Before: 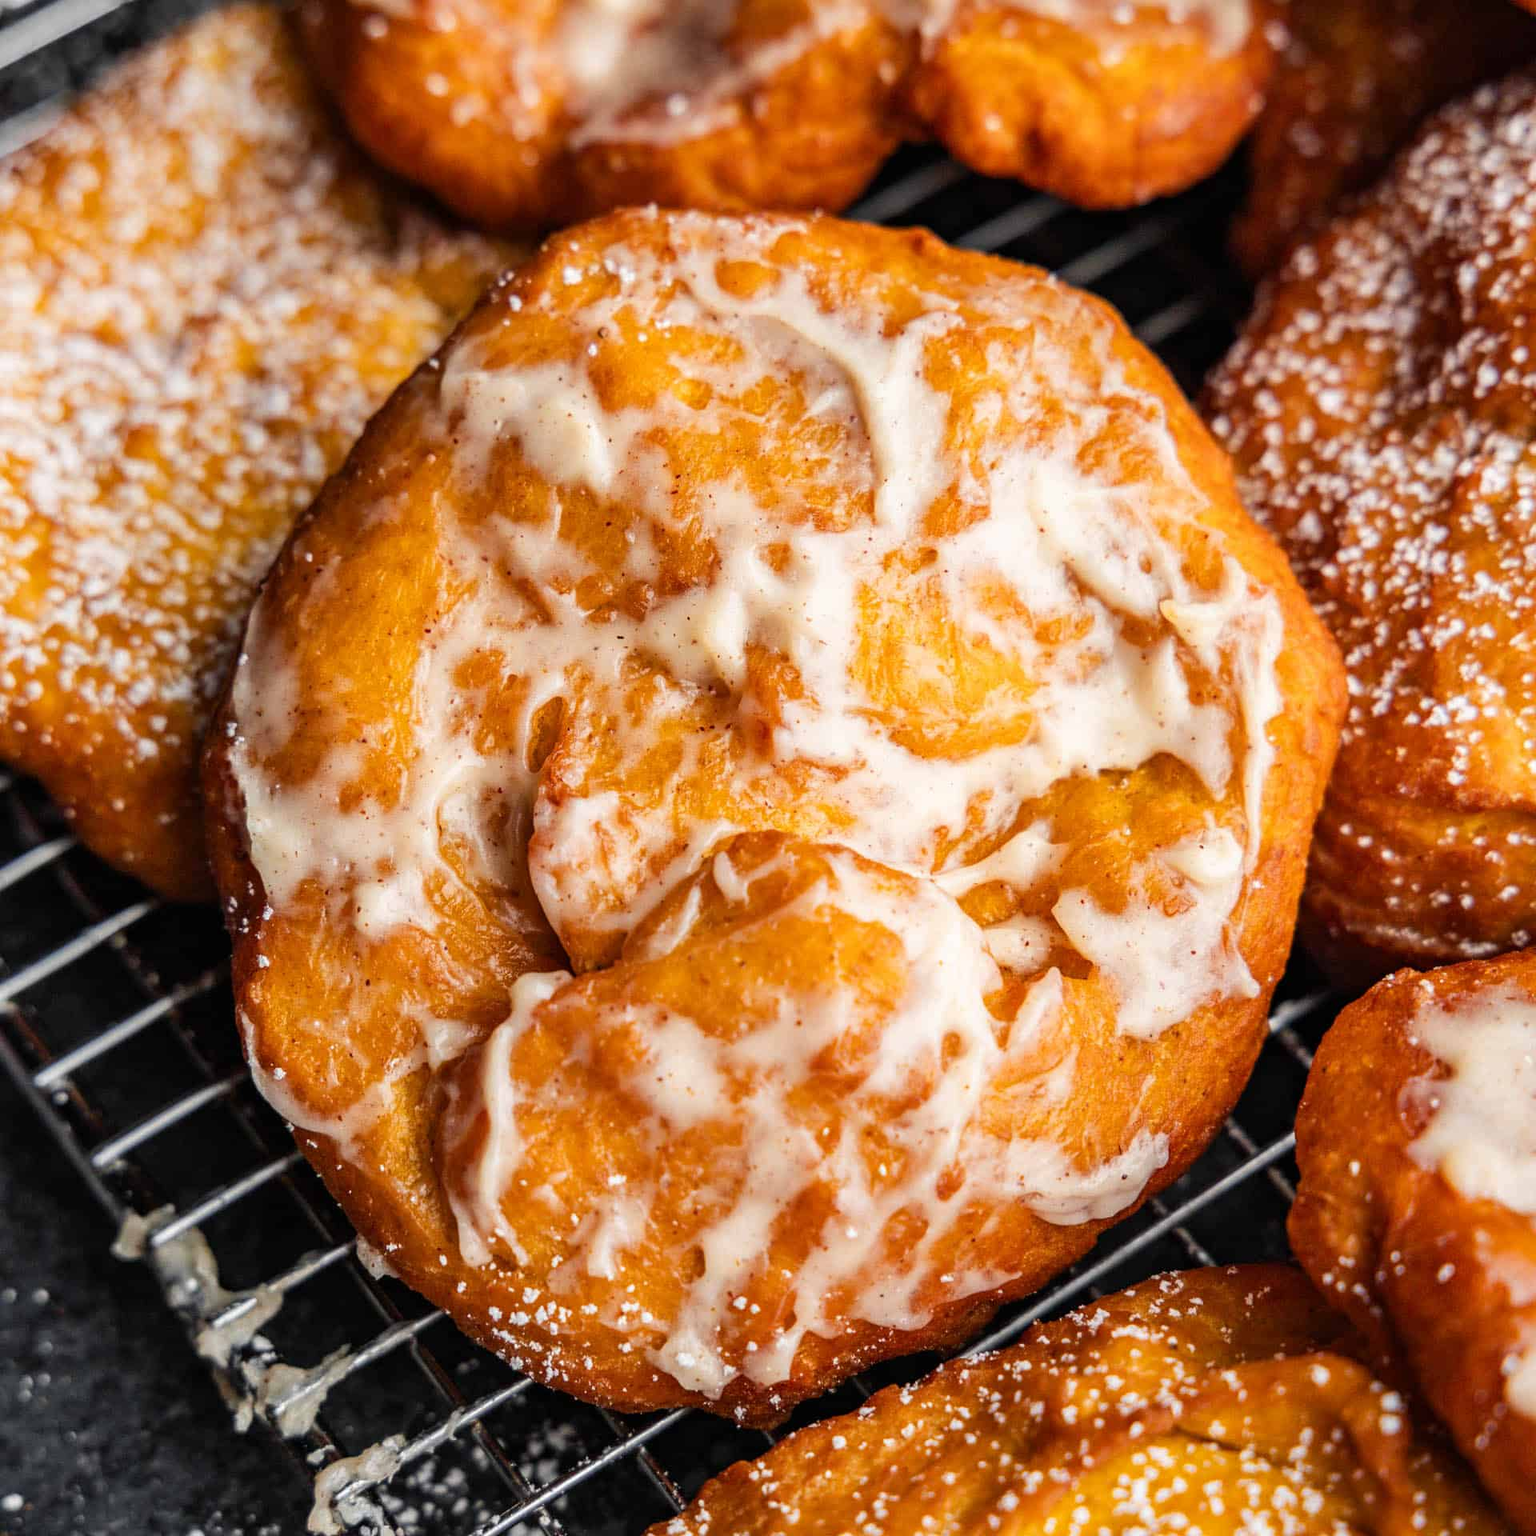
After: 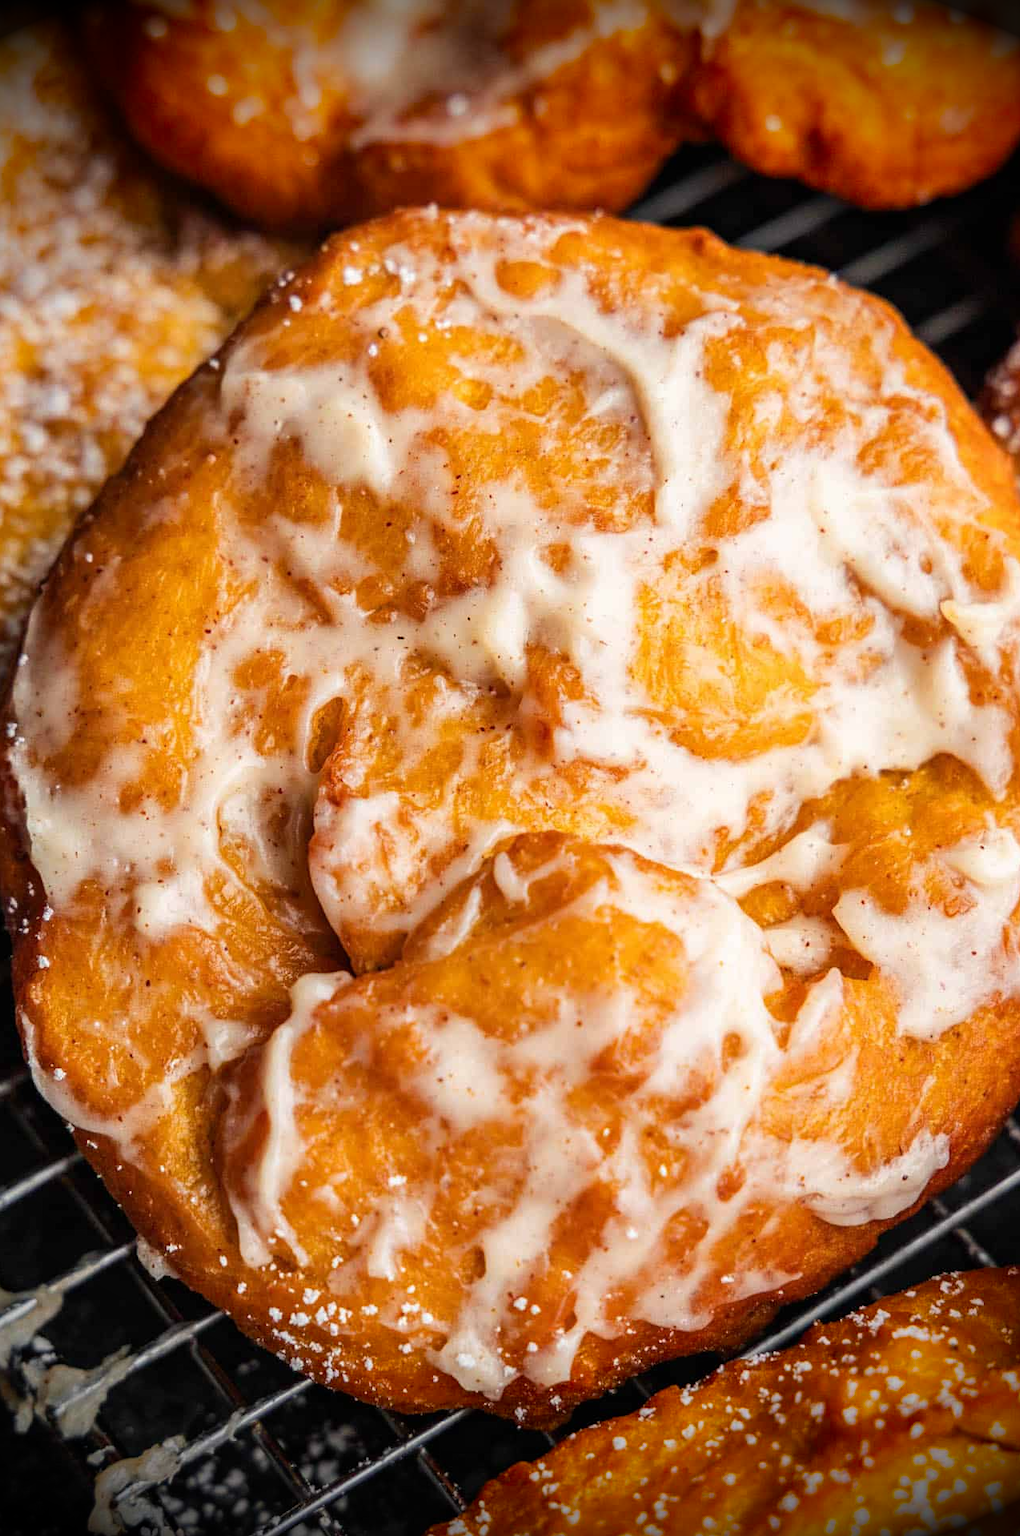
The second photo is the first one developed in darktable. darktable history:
crop and rotate: left 14.323%, right 19.239%
vignetting: fall-off start 88.69%, fall-off radius 43.52%, brightness -0.991, saturation 0.5, width/height ratio 1.167, unbound false
exposure: compensate highlight preservation false
